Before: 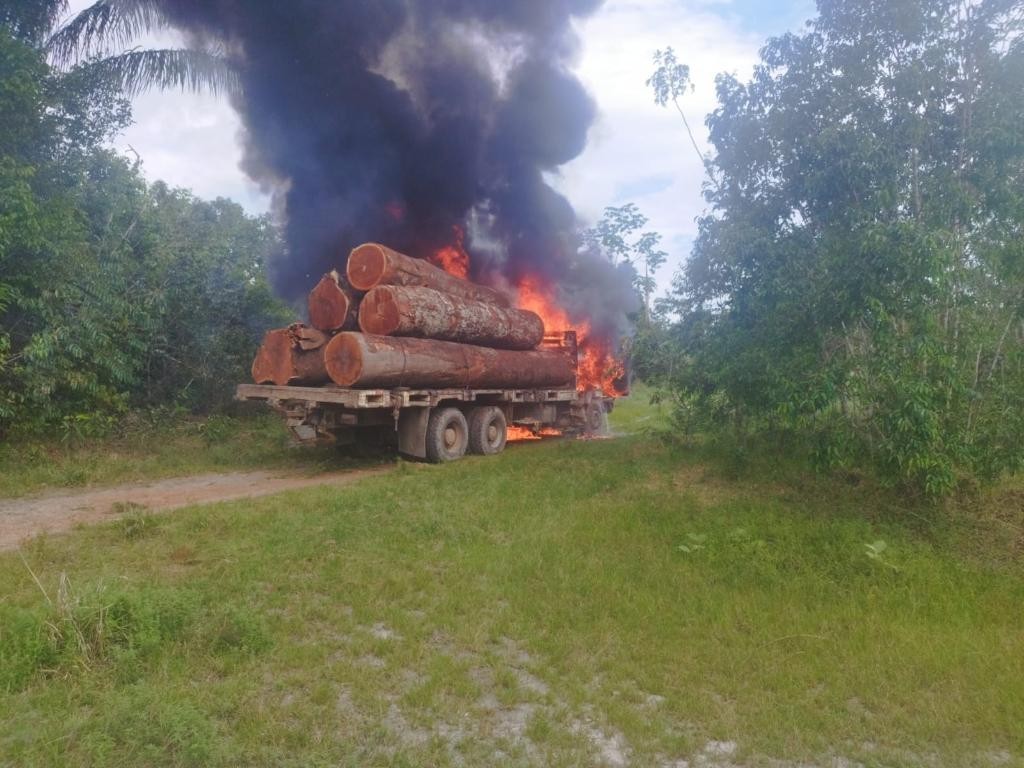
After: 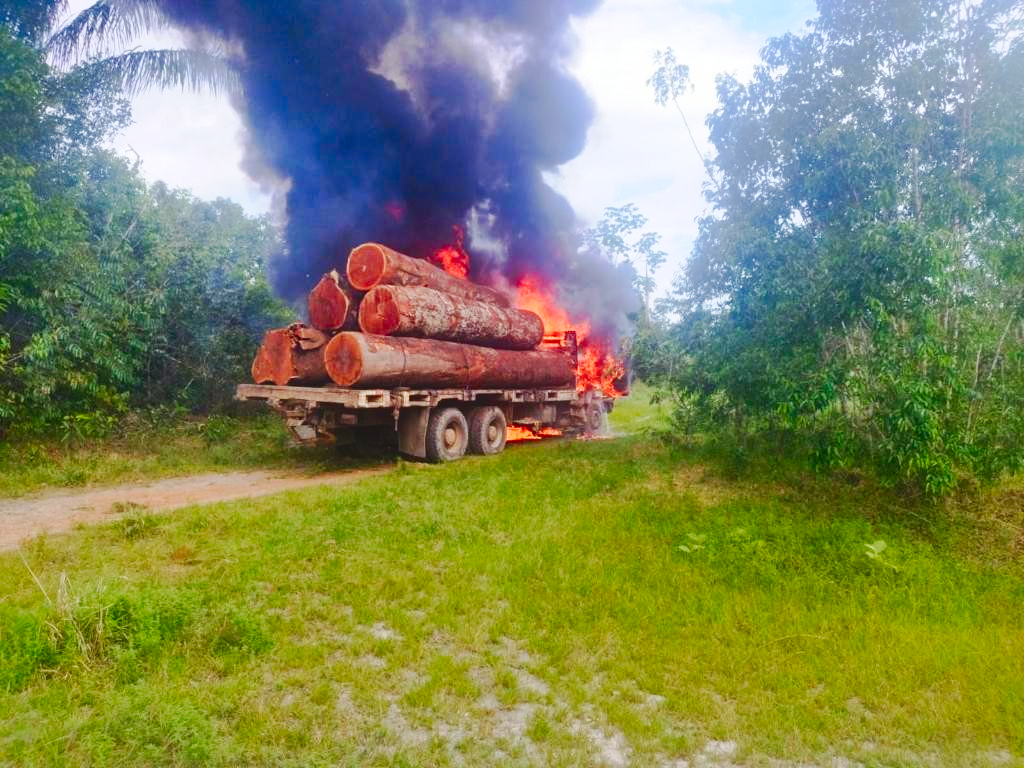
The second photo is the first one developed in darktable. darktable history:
shadows and highlights: on, module defaults
base curve: curves: ch0 [(0, 0) (0.036, 0.025) (0.121, 0.166) (0.206, 0.329) (0.605, 0.79) (1, 1)], preserve colors none
contrast brightness saturation: contrast 0.172, saturation 0.298
